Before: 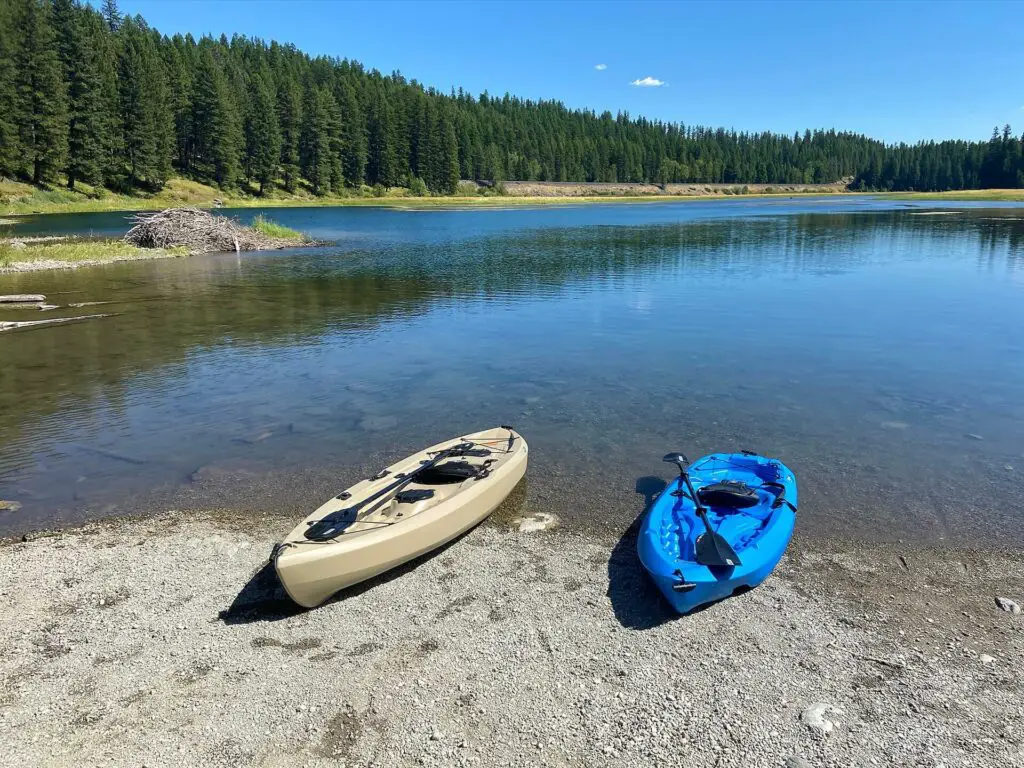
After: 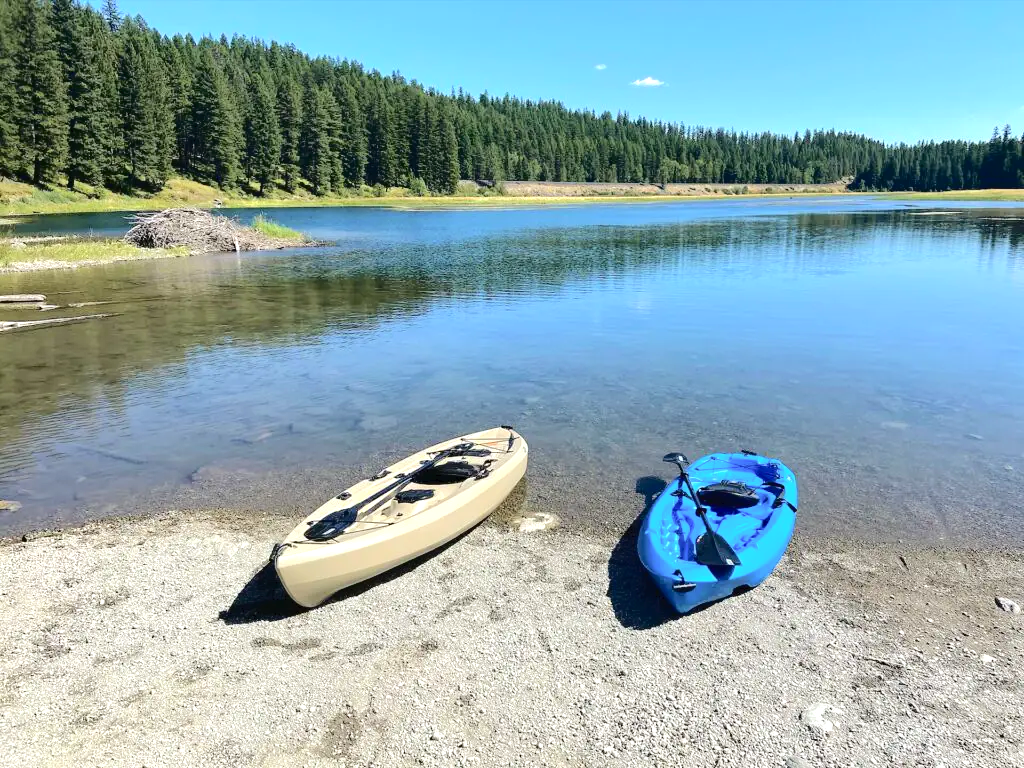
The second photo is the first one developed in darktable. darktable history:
tone curve: curves: ch0 [(0, 0) (0.003, 0.031) (0.011, 0.033) (0.025, 0.038) (0.044, 0.049) (0.069, 0.059) (0.1, 0.071) (0.136, 0.093) (0.177, 0.142) (0.224, 0.204) (0.277, 0.292) (0.335, 0.387) (0.399, 0.484) (0.468, 0.567) (0.543, 0.643) (0.623, 0.712) (0.709, 0.776) (0.801, 0.837) (0.898, 0.903) (1, 1)], color space Lab, independent channels, preserve colors none
exposure: black level correction 0.001, exposure 0.499 EV, compensate highlight preservation false
